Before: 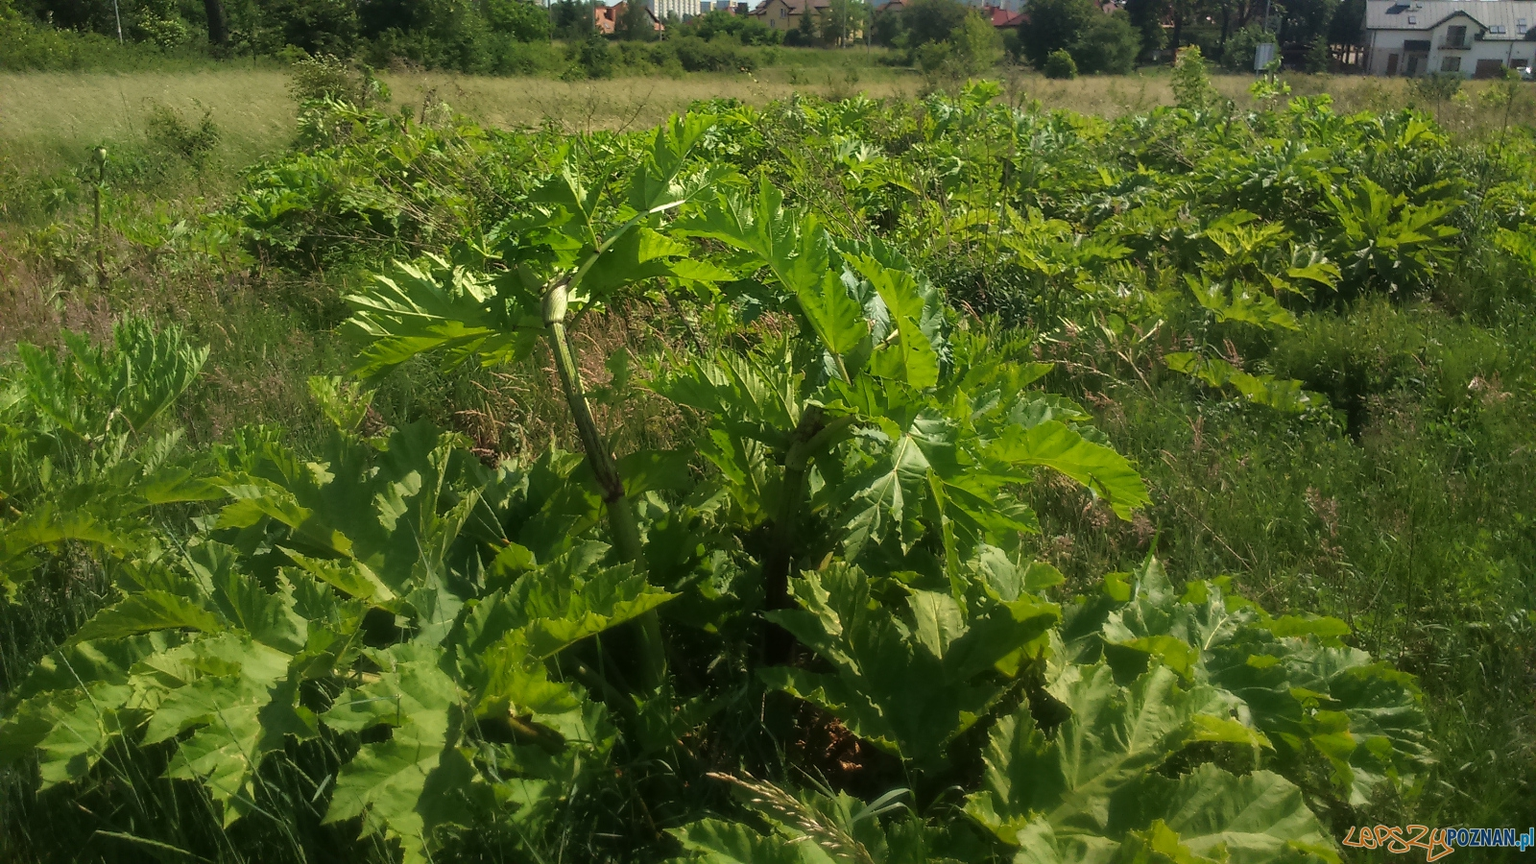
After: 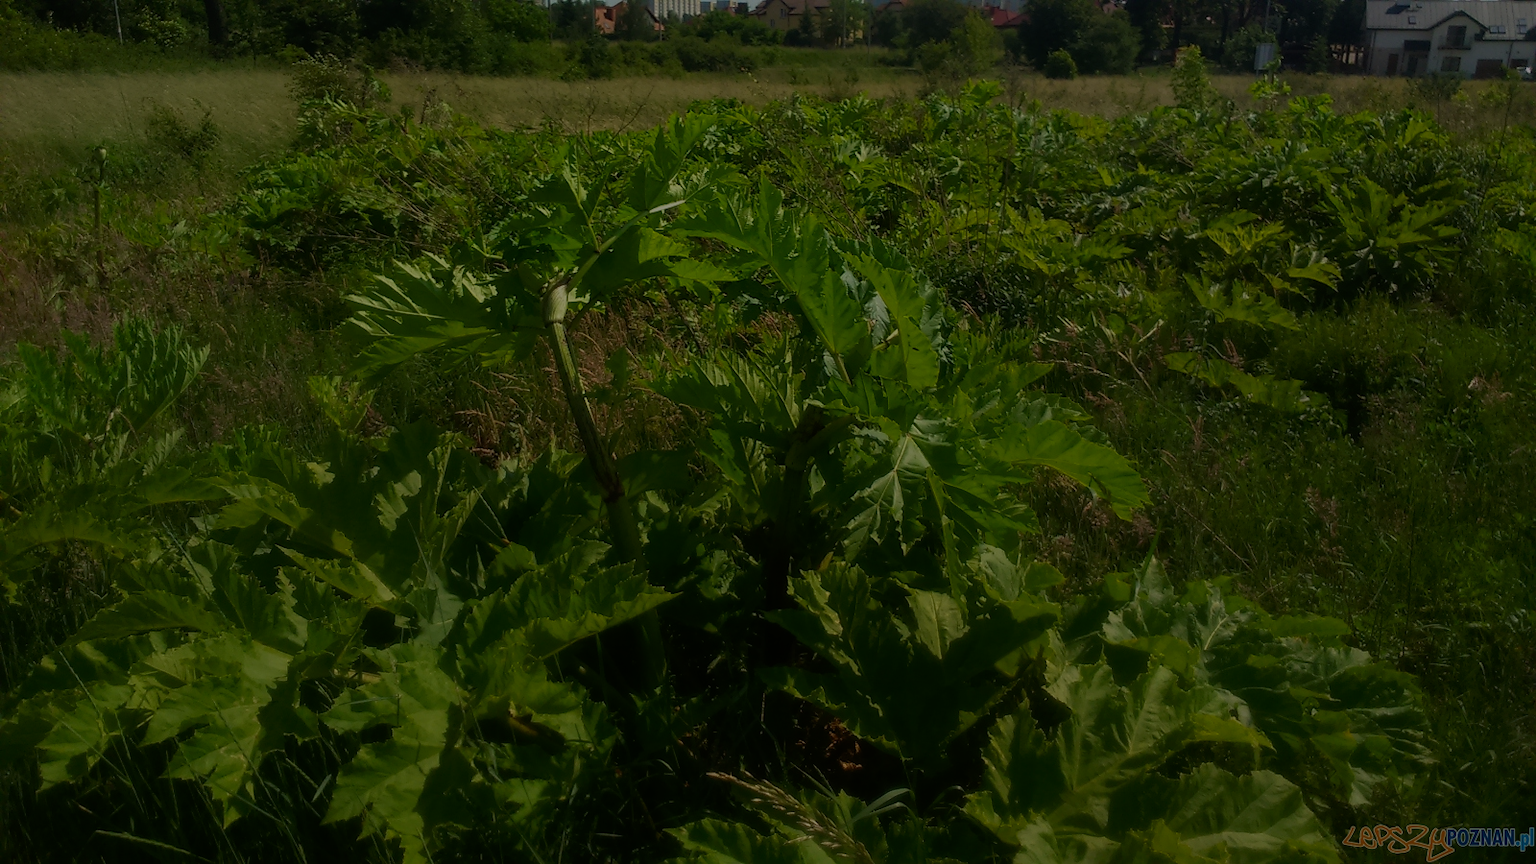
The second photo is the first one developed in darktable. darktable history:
contrast brightness saturation: contrast 0.08, saturation 0.197
exposure: exposure -1.963 EV, compensate highlight preservation false
